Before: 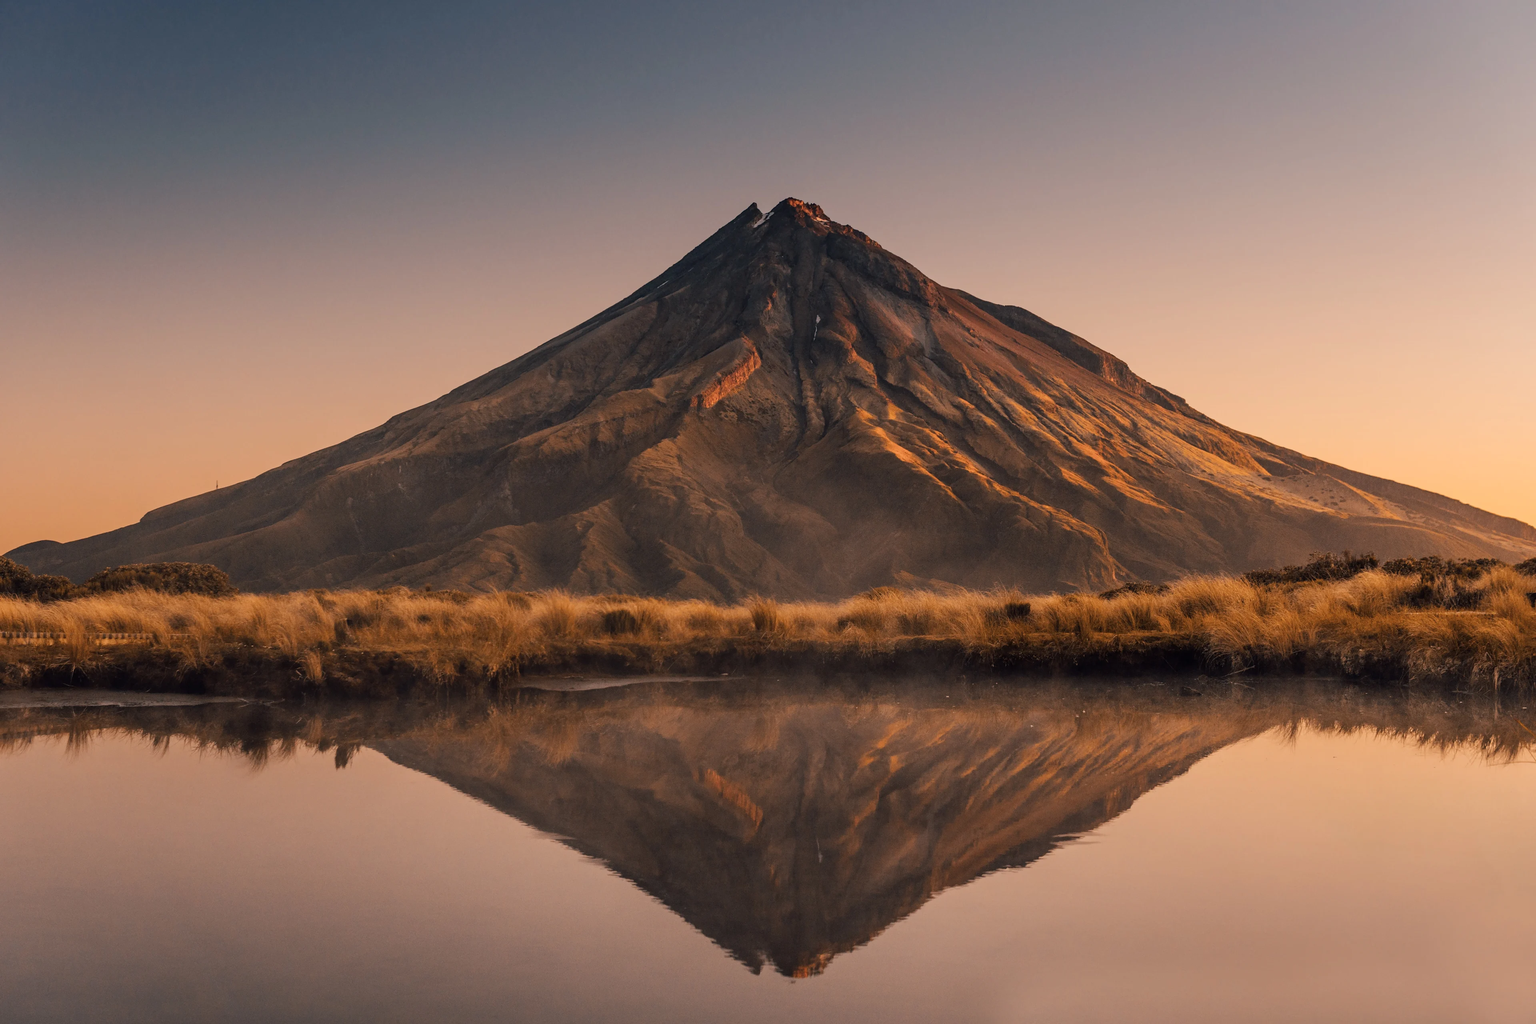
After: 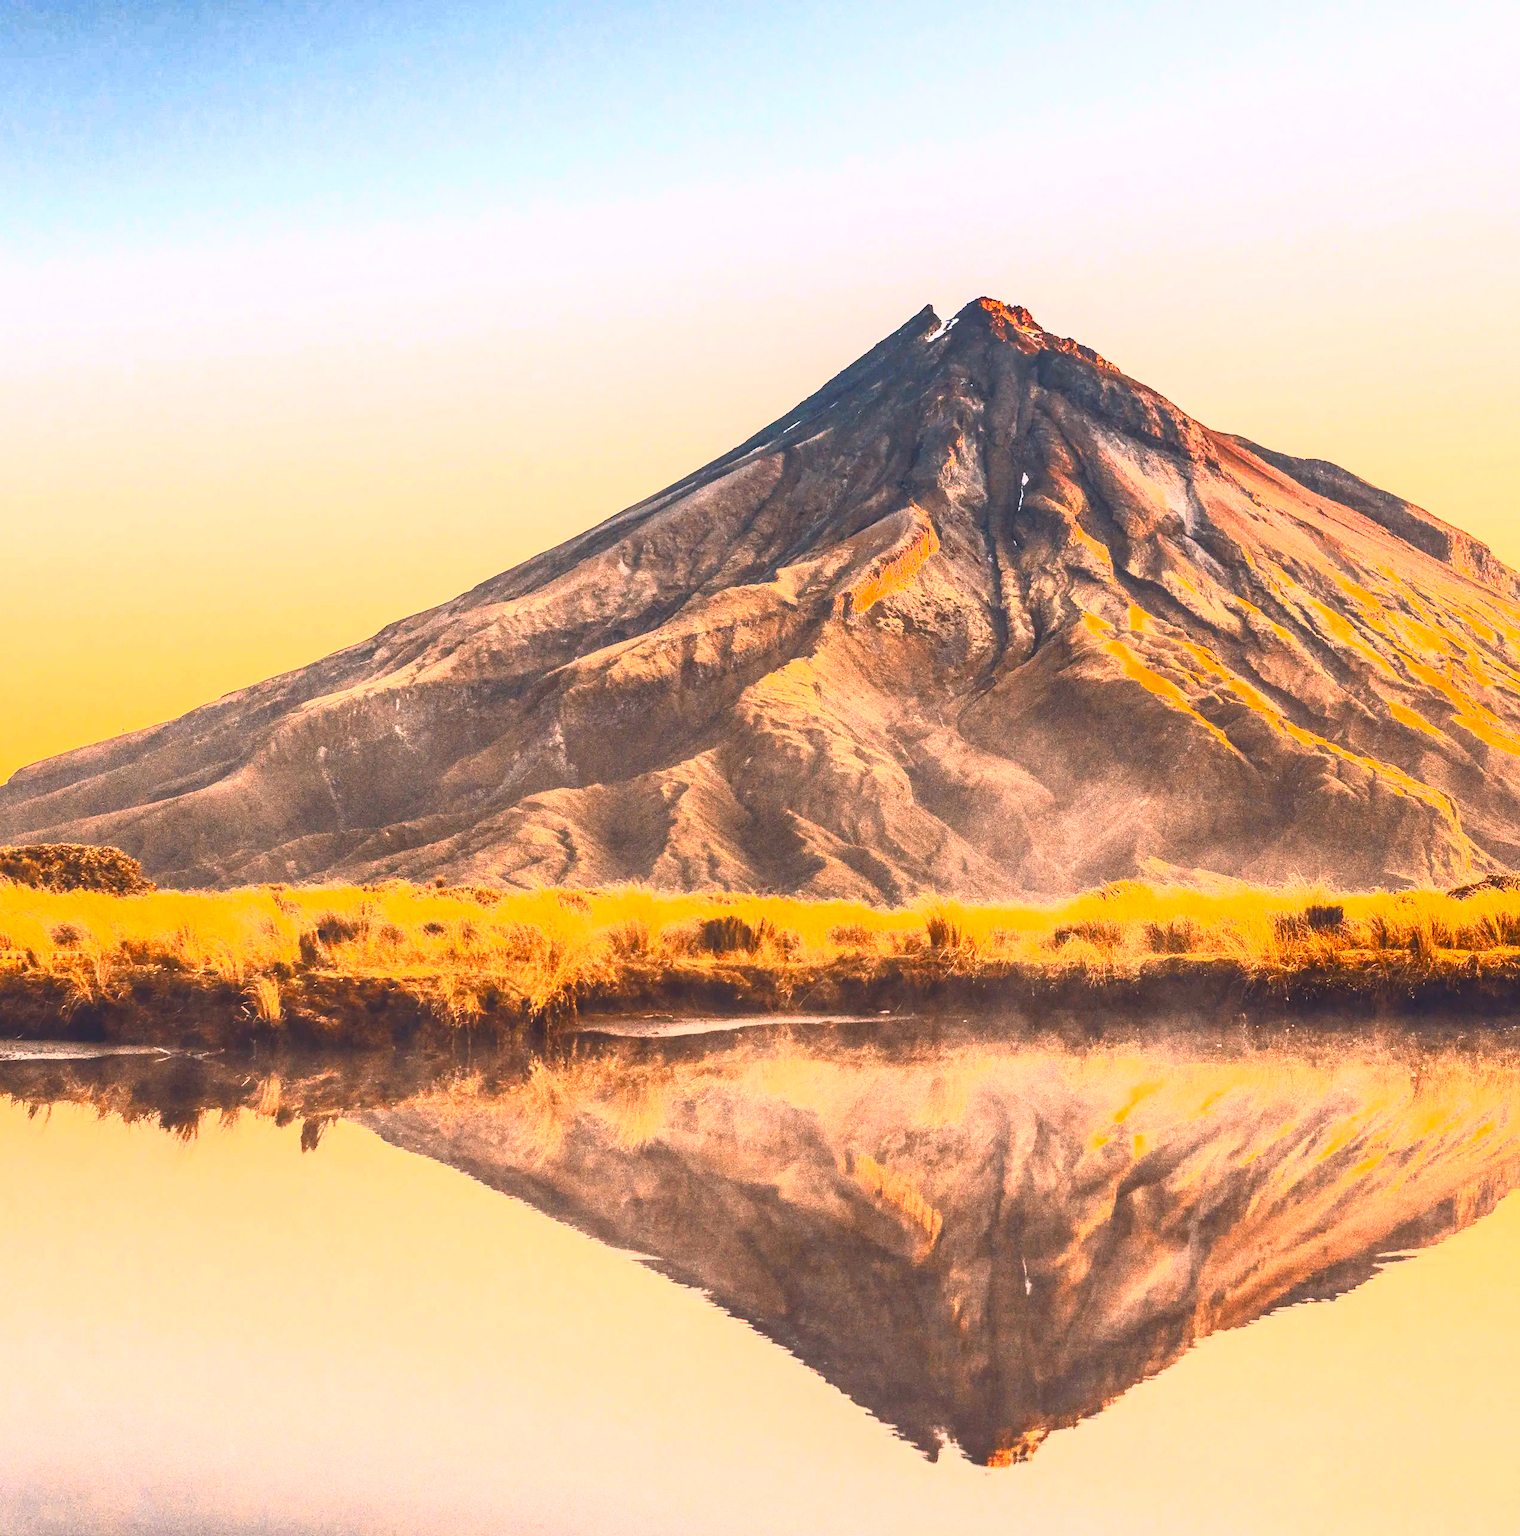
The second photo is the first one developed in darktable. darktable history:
contrast brightness saturation: contrast 0.982, brightness 0.987, saturation 0.997
local contrast: on, module defaults
crop and rotate: left 8.816%, right 25.194%
exposure: black level correction -0.002, exposure 1.334 EV, compensate exposure bias true, compensate highlight preservation false
